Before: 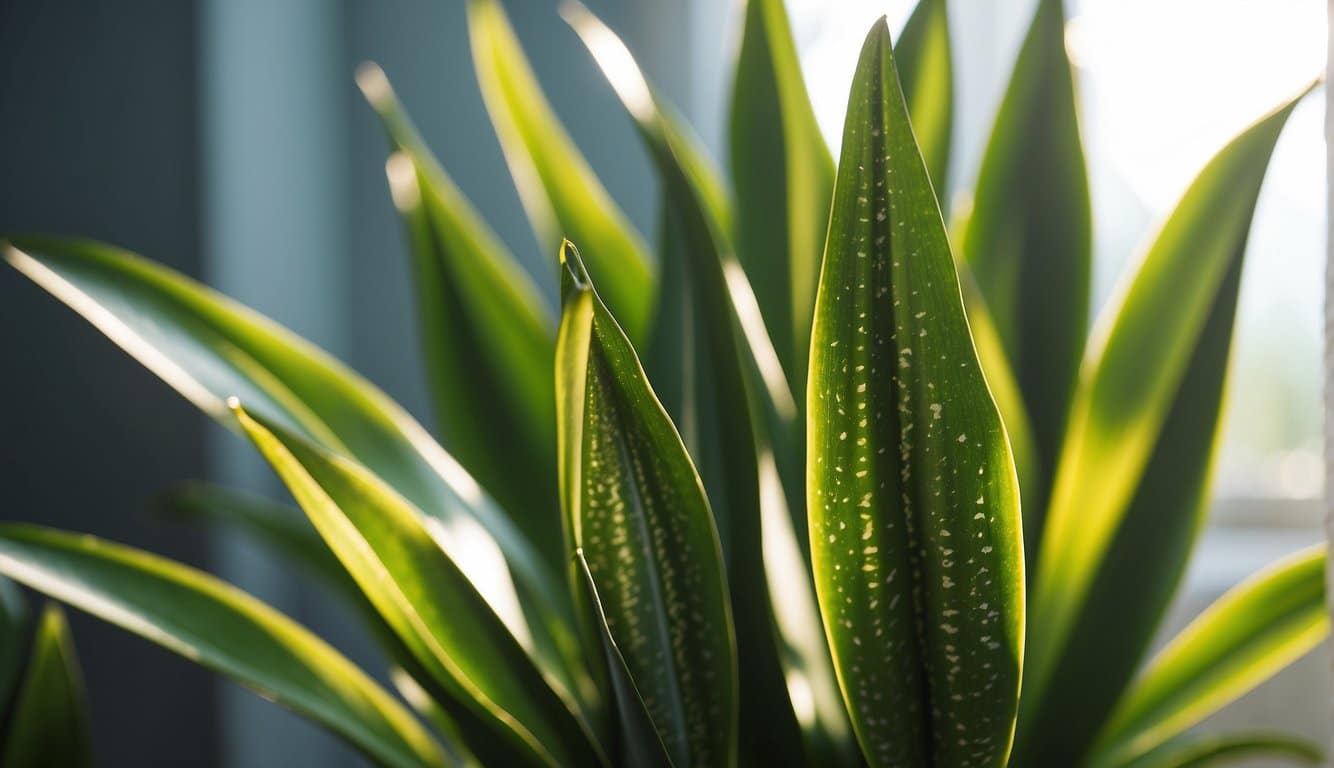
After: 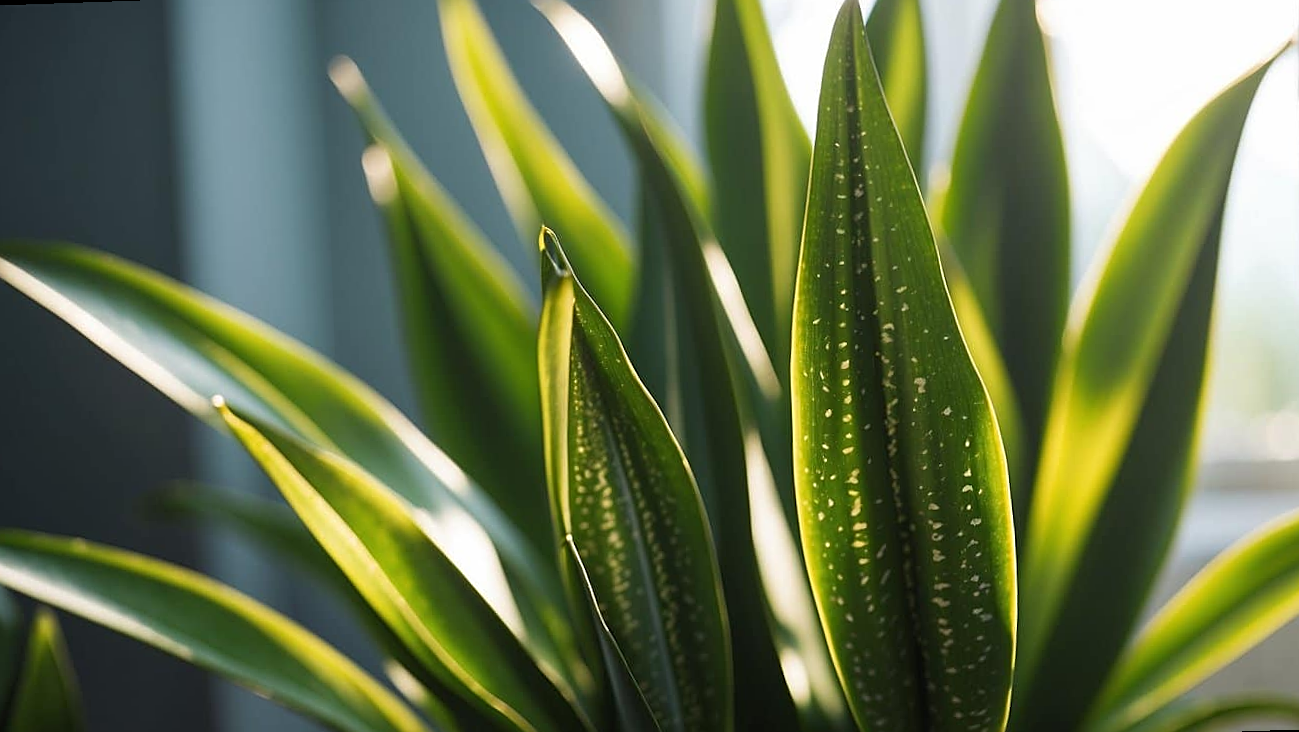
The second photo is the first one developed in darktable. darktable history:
sharpen: on, module defaults
white balance: emerald 1
rotate and perspective: rotation -2°, crop left 0.022, crop right 0.978, crop top 0.049, crop bottom 0.951
crop: top 0.05%, bottom 0.098%
